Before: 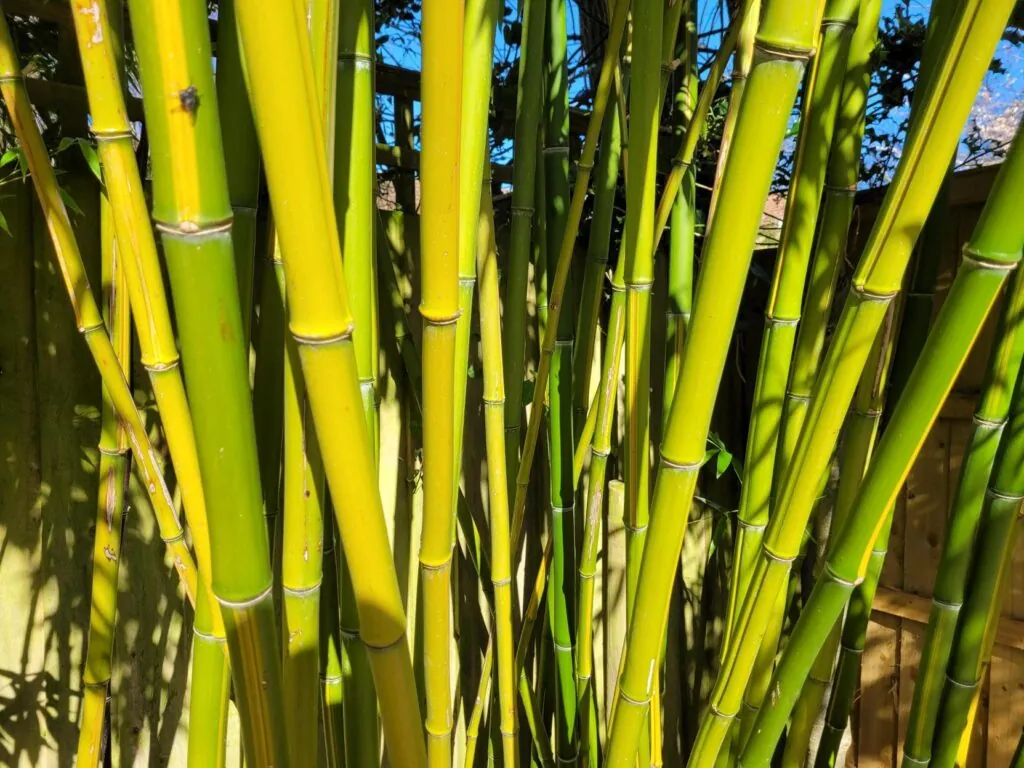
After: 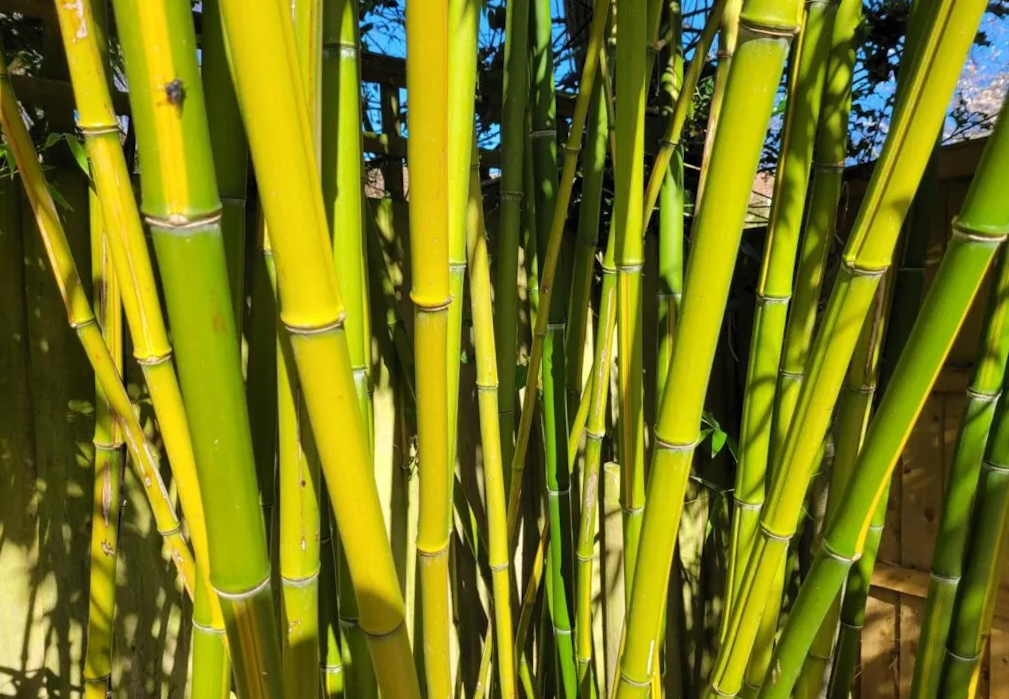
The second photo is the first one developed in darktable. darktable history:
crop and rotate: top 0%, bottom 5.097%
rotate and perspective: rotation -1.42°, crop left 0.016, crop right 0.984, crop top 0.035, crop bottom 0.965
fill light: on, module defaults
white balance: emerald 1
